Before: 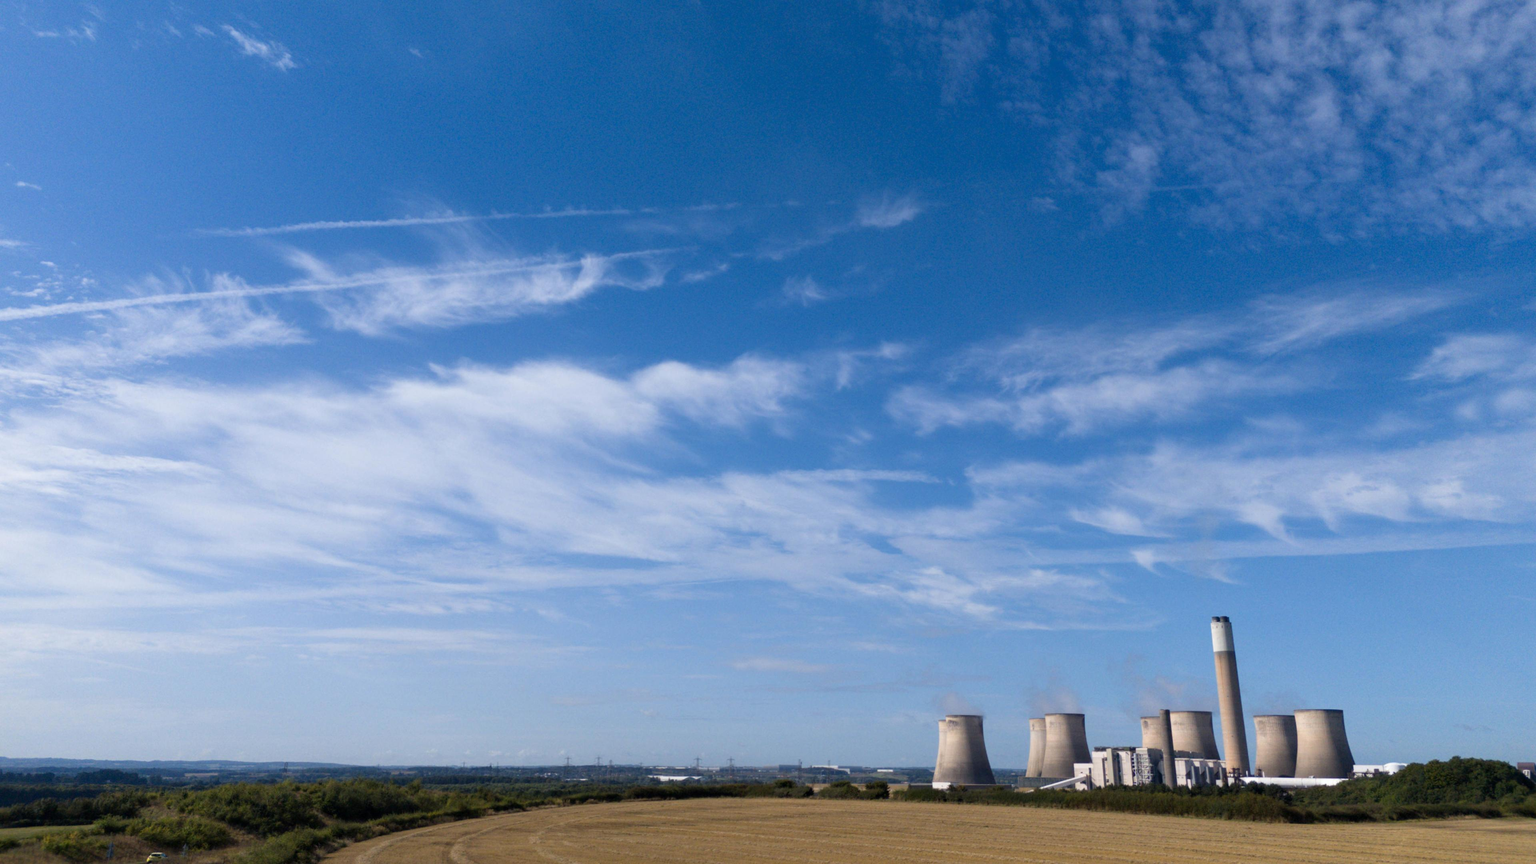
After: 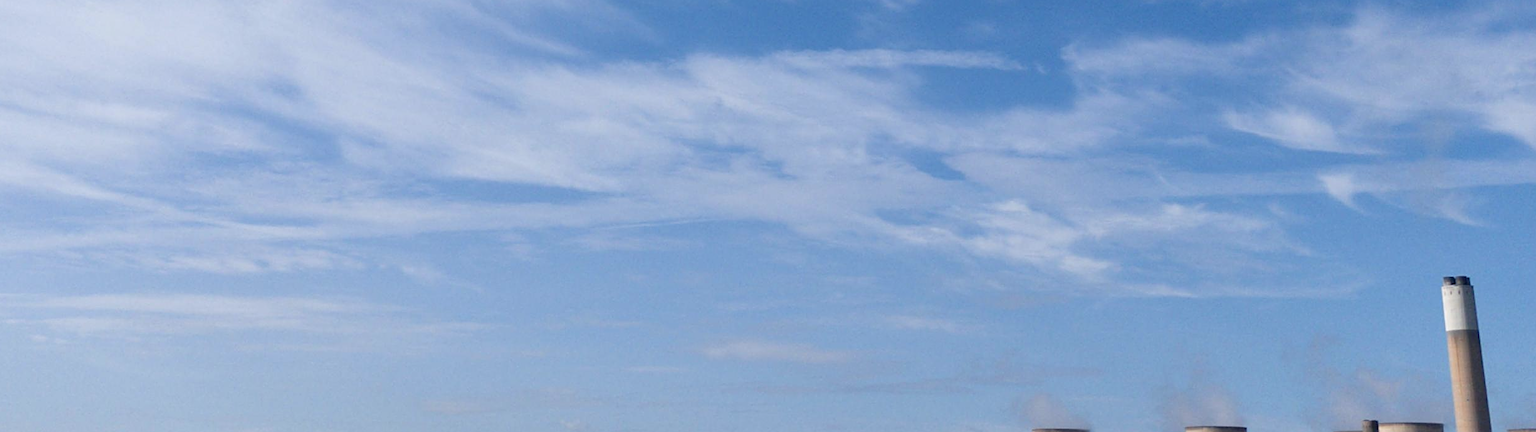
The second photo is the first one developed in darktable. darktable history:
contrast brightness saturation: saturation -0.069
sharpen: on, module defaults
crop: left 18.09%, top 50.677%, right 17.168%, bottom 16.871%
tone equalizer: -8 EV -0.552 EV, edges refinement/feathering 500, mask exposure compensation -1.57 EV, preserve details no
